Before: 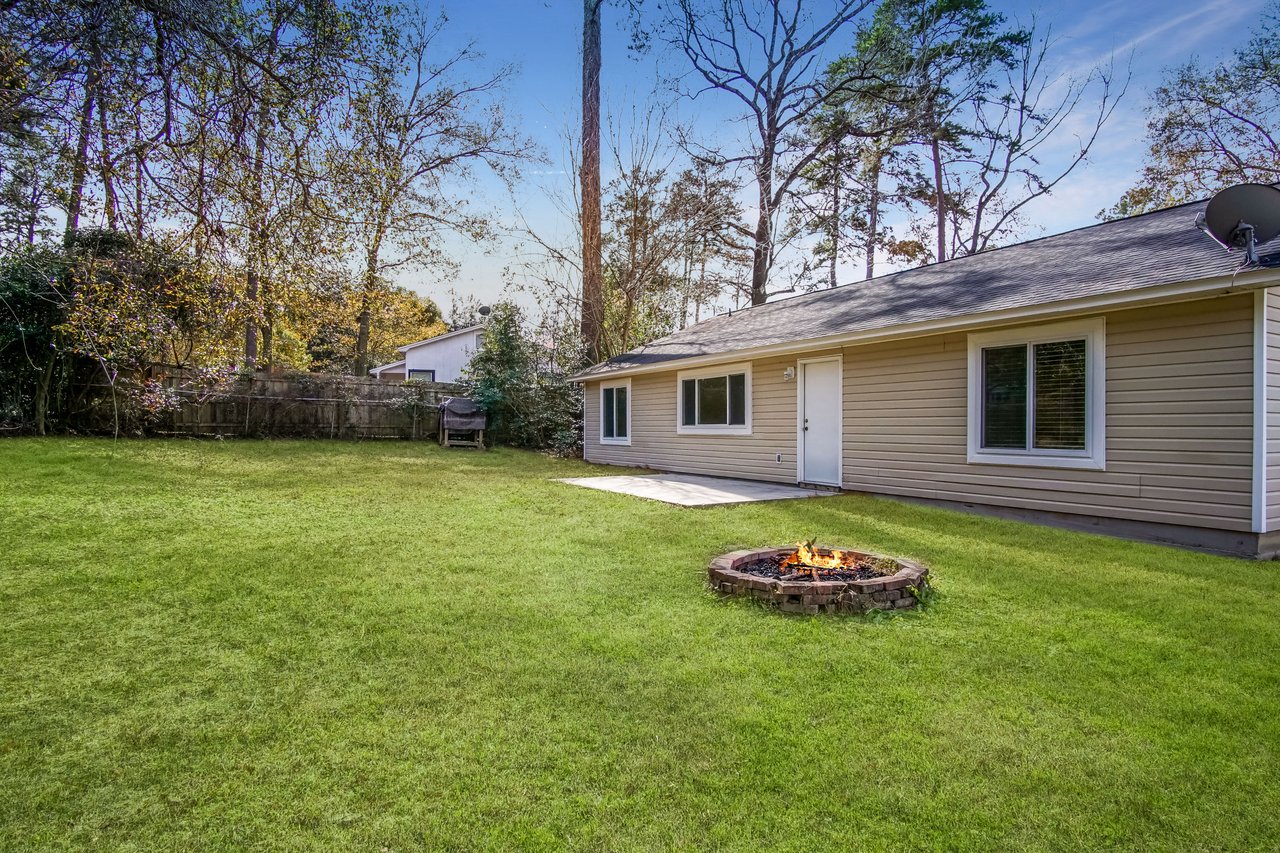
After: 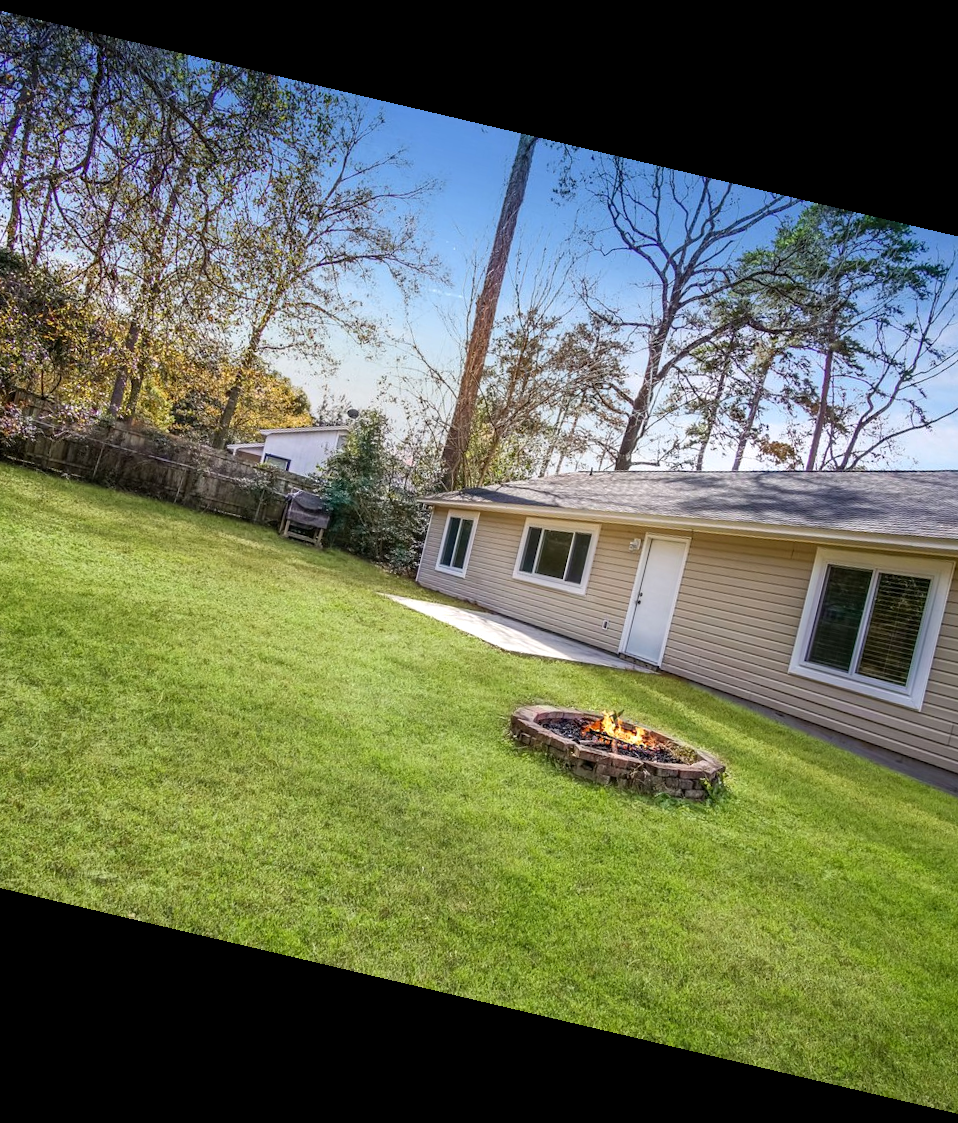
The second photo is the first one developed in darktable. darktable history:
rotate and perspective: rotation 13.27°, automatic cropping off
exposure: exposure 0.197 EV, compensate highlight preservation false
crop: left 16.899%, right 16.556%
